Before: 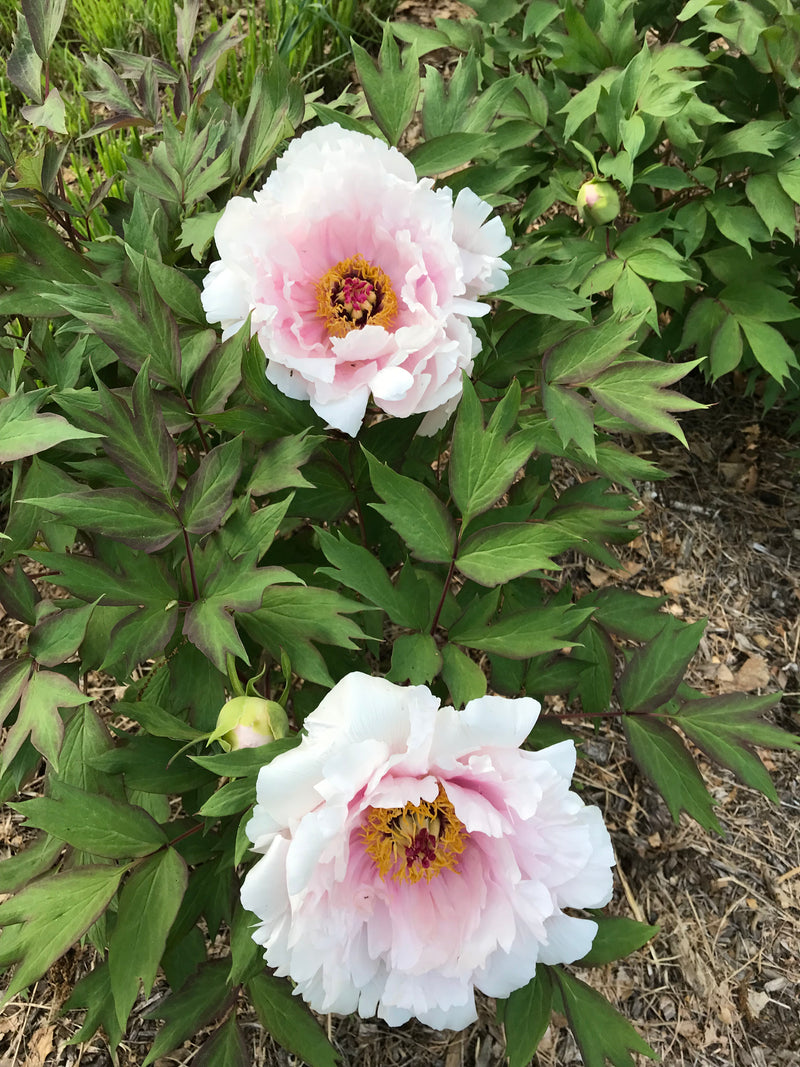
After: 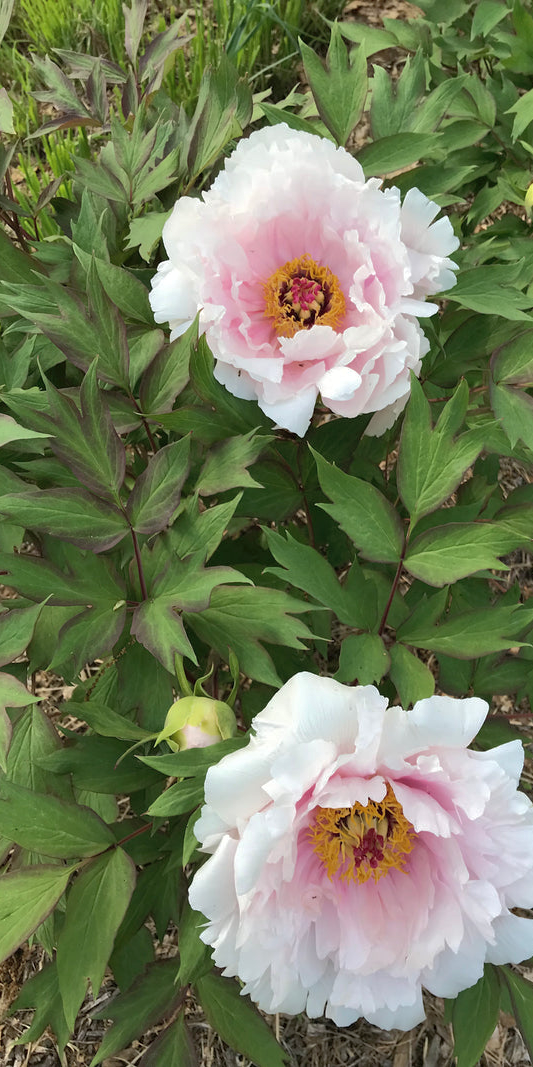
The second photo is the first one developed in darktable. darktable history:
shadows and highlights: highlights color adjustment 48.93%
contrast brightness saturation: saturation -0.069
crop and rotate: left 6.648%, right 26.634%
